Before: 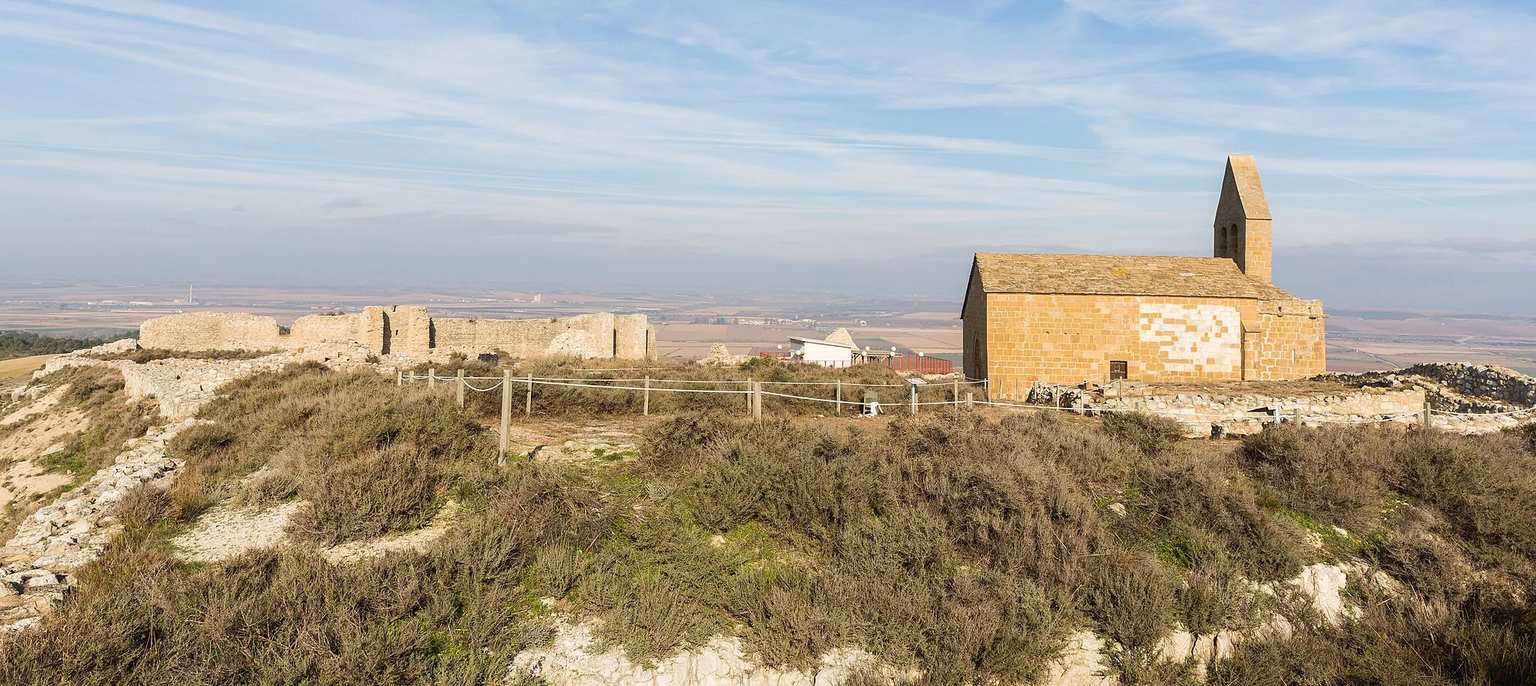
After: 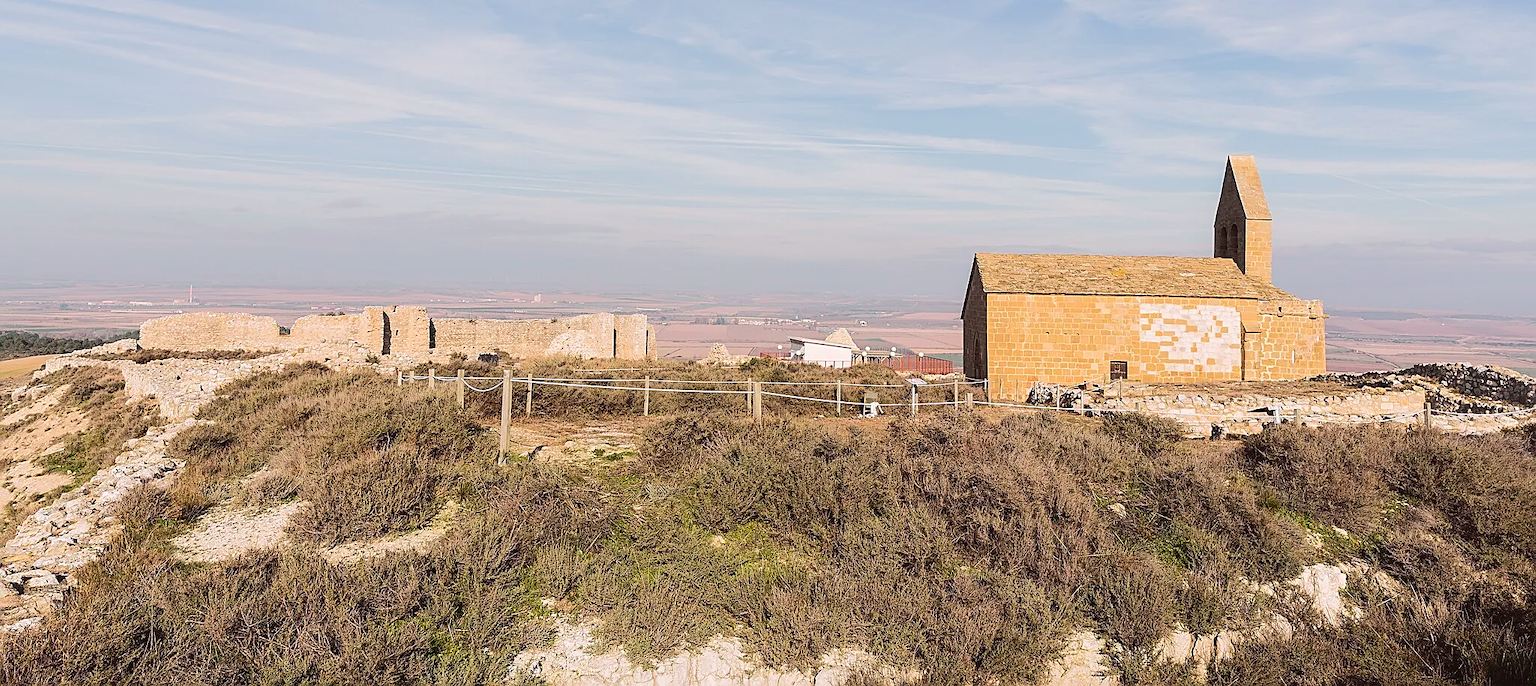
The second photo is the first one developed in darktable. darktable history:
velvia: strength 15%
tone curve: curves: ch0 [(0, 0.032) (0.094, 0.08) (0.265, 0.208) (0.41, 0.417) (0.498, 0.496) (0.638, 0.673) (0.845, 0.828) (0.994, 0.964)]; ch1 [(0, 0) (0.161, 0.092) (0.37, 0.302) (0.417, 0.434) (0.492, 0.502) (0.576, 0.589) (0.644, 0.638) (0.725, 0.765) (1, 1)]; ch2 [(0, 0) (0.352, 0.403) (0.45, 0.469) (0.521, 0.515) (0.55, 0.528) (0.589, 0.576) (1, 1)], color space Lab, independent channels, preserve colors none
tone equalizer: on, module defaults
sharpen: on, module defaults
